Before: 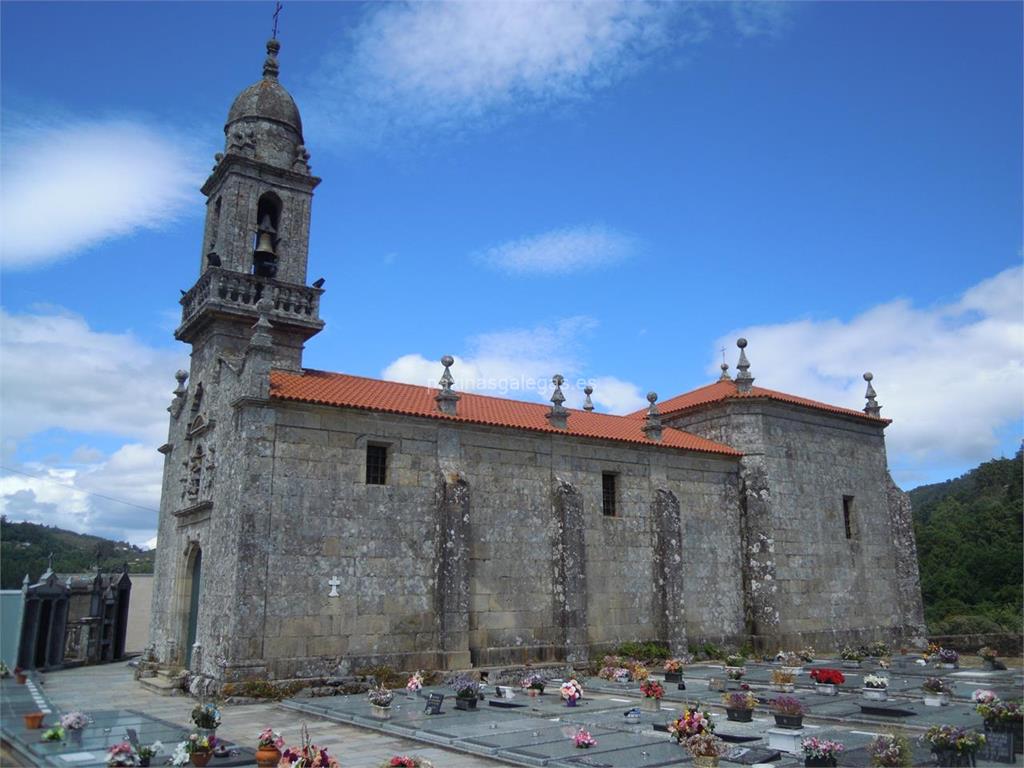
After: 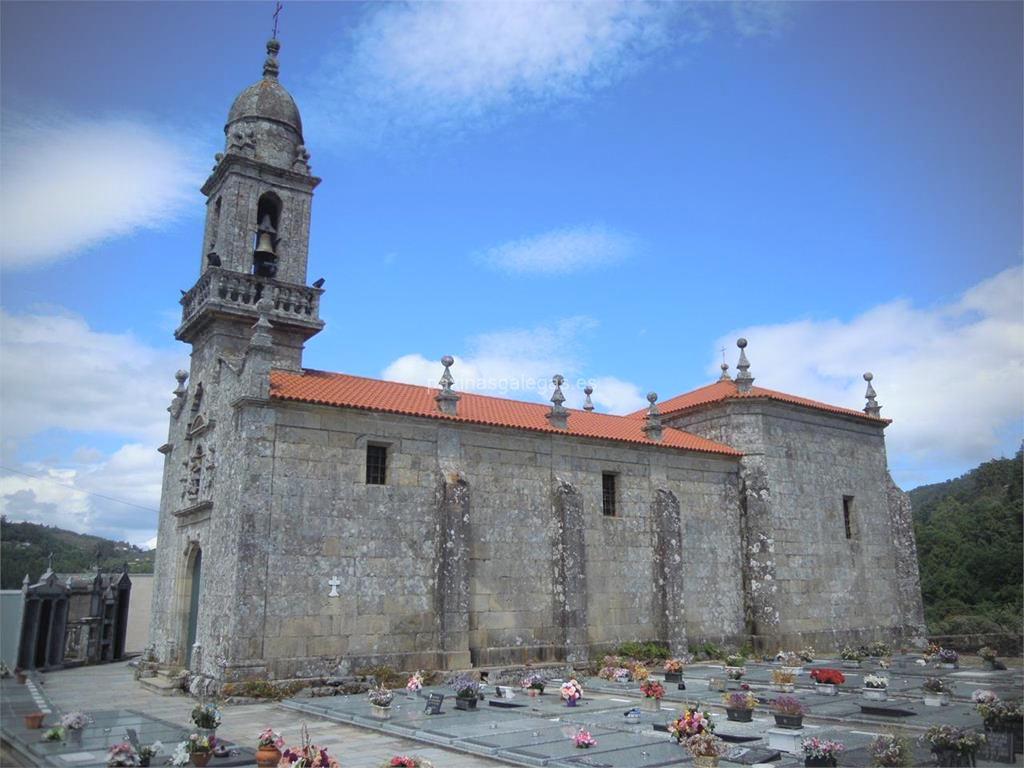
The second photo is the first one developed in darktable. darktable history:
vignetting: fall-off start 74.49%, fall-off radius 65.9%, brightness -0.628, saturation -0.68
contrast brightness saturation: brightness 0.15
